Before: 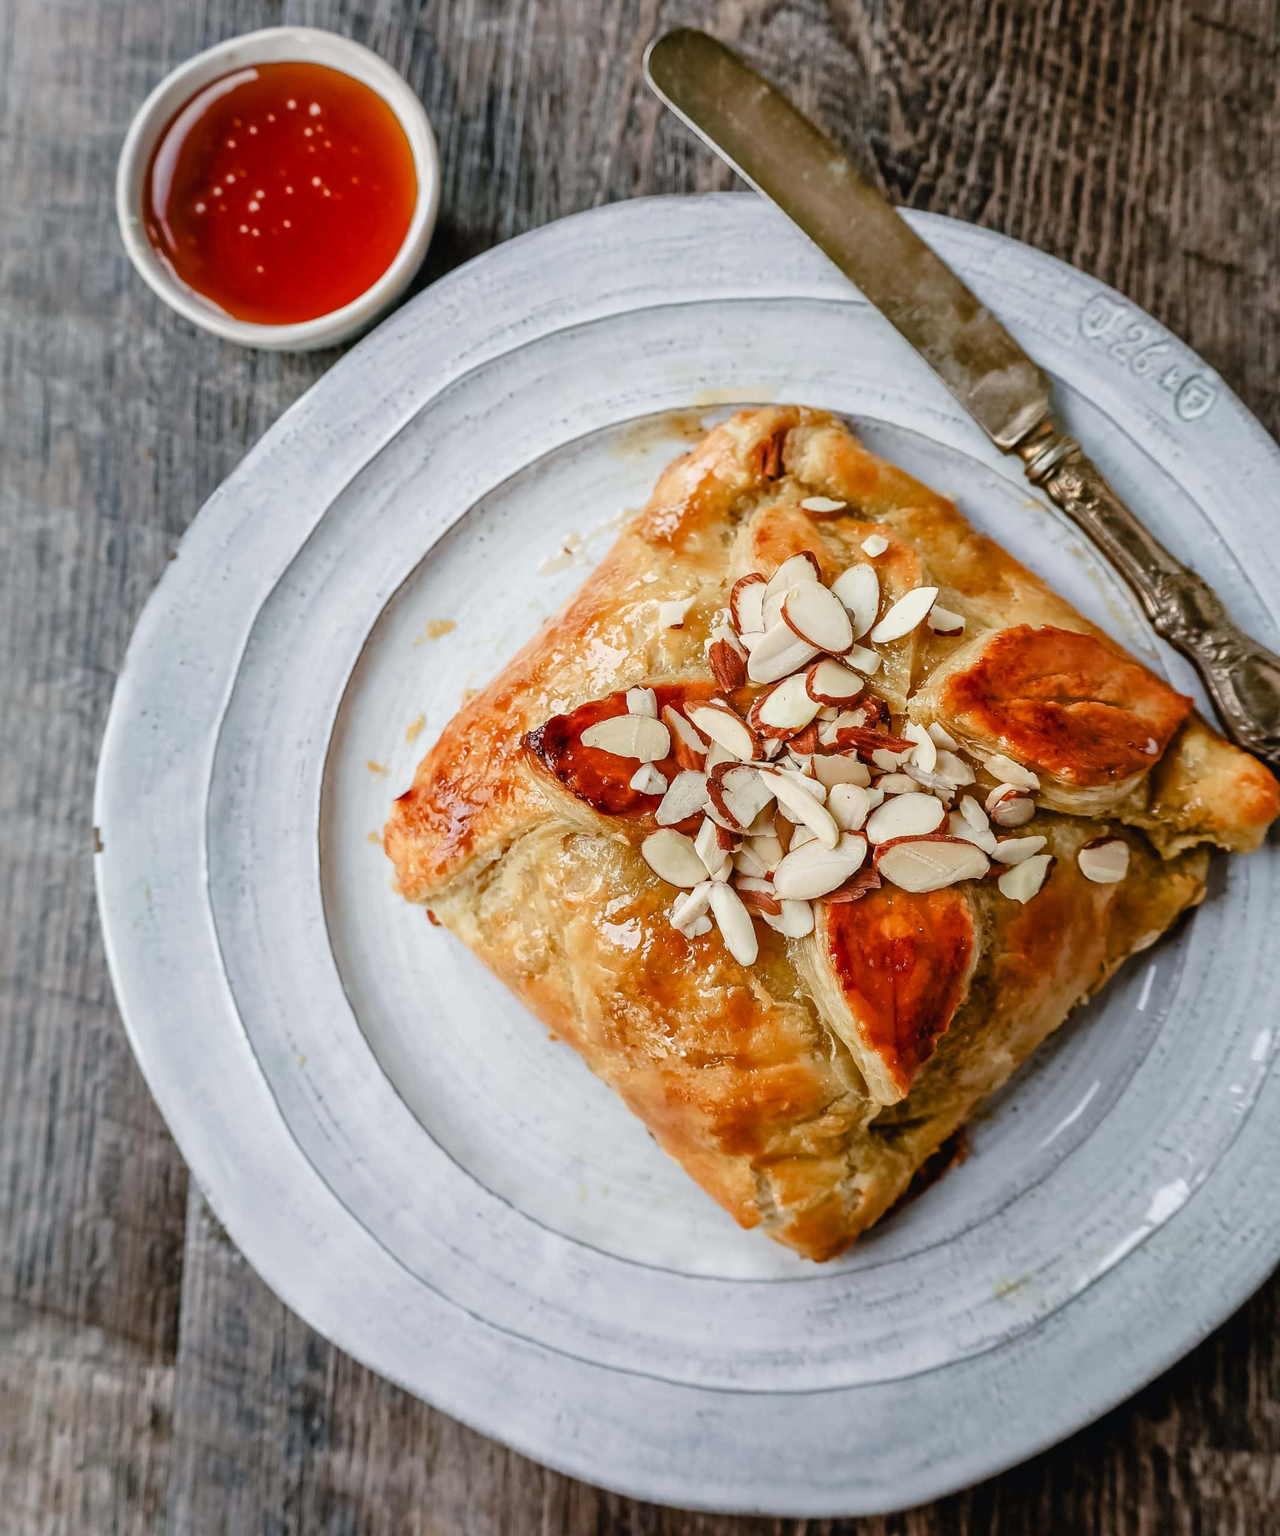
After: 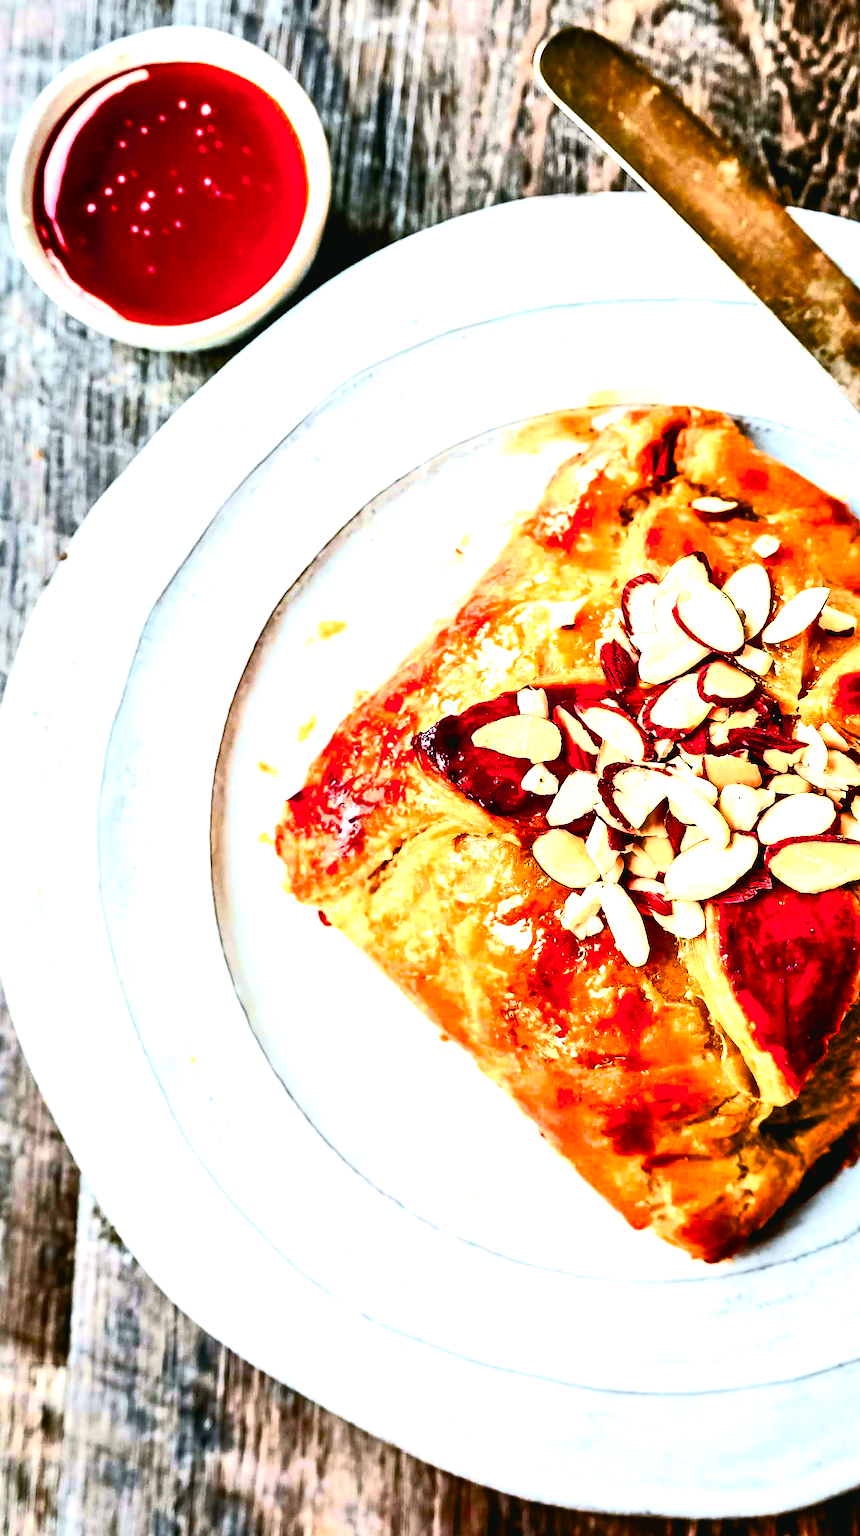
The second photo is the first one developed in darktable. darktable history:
crop and rotate: left 8.533%, right 24.237%
color balance rgb: shadows lift › chroma 0.882%, shadows lift › hue 114.65°, perceptual saturation grading › global saturation 30.161%, perceptual brilliance grading › highlights 74.562%, perceptual brilliance grading › shadows -29.722%, saturation formula JzAzBz (2021)
exposure: black level correction 0, exposure 0.698 EV, compensate exposure bias true, compensate highlight preservation false
contrast equalizer: y [[0.6 ×6], [0.55 ×6], [0 ×6], [0 ×6], [0 ×6]], mix 0.8
color zones: curves: ch1 [(0.235, 0.558) (0.75, 0.5)]; ch2 [(0.25, 0.462) (0.749, 0.457)]
tone curve: curves: ch0 [(0, 0.03) (0.037, 0.045) (0.123, 0.123) (0.19, 0.186) (0.277, 0.279) (0.474, 0.517) (0.584, 0.664) (0.678, 0.777) (0.875, 0.92) (1, 0.965)]; ch1 [(0, 0) (0.243, 0.245) (0.402, 0.41) (0.493, 0.487) (0.508, 0.503) (0.531, 0.532) (0.551, 0.556) (0.637, 0.671) (0.694, 0.732) (1, 1)]; ch2 [(0, 0) (0.249, 0.216) (0.356, 0.329) (0.424, 0.442) (0.476, 0.477) (0.498, 0.503) (0.517, 0.524) (0.532, 0.547) (0.562, 0.576) (0.614, 0.644) (0.706, 0.748) (0.808, 0.809) (0.991, 0.968)], color space Lab, independent channels, preserve colors none
